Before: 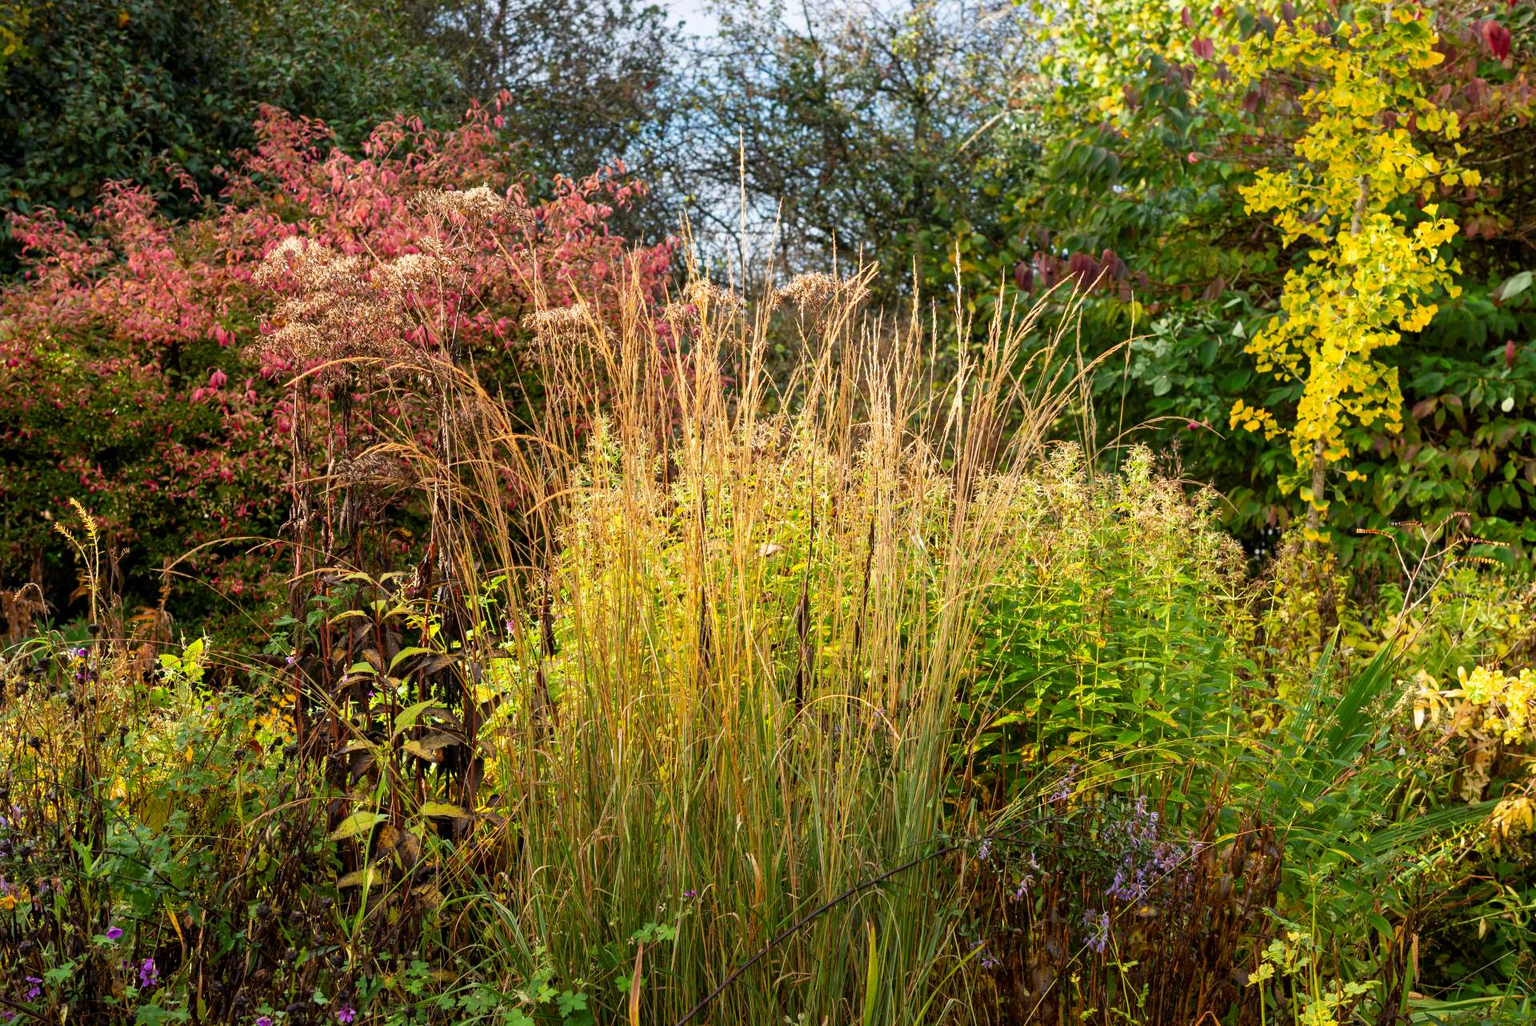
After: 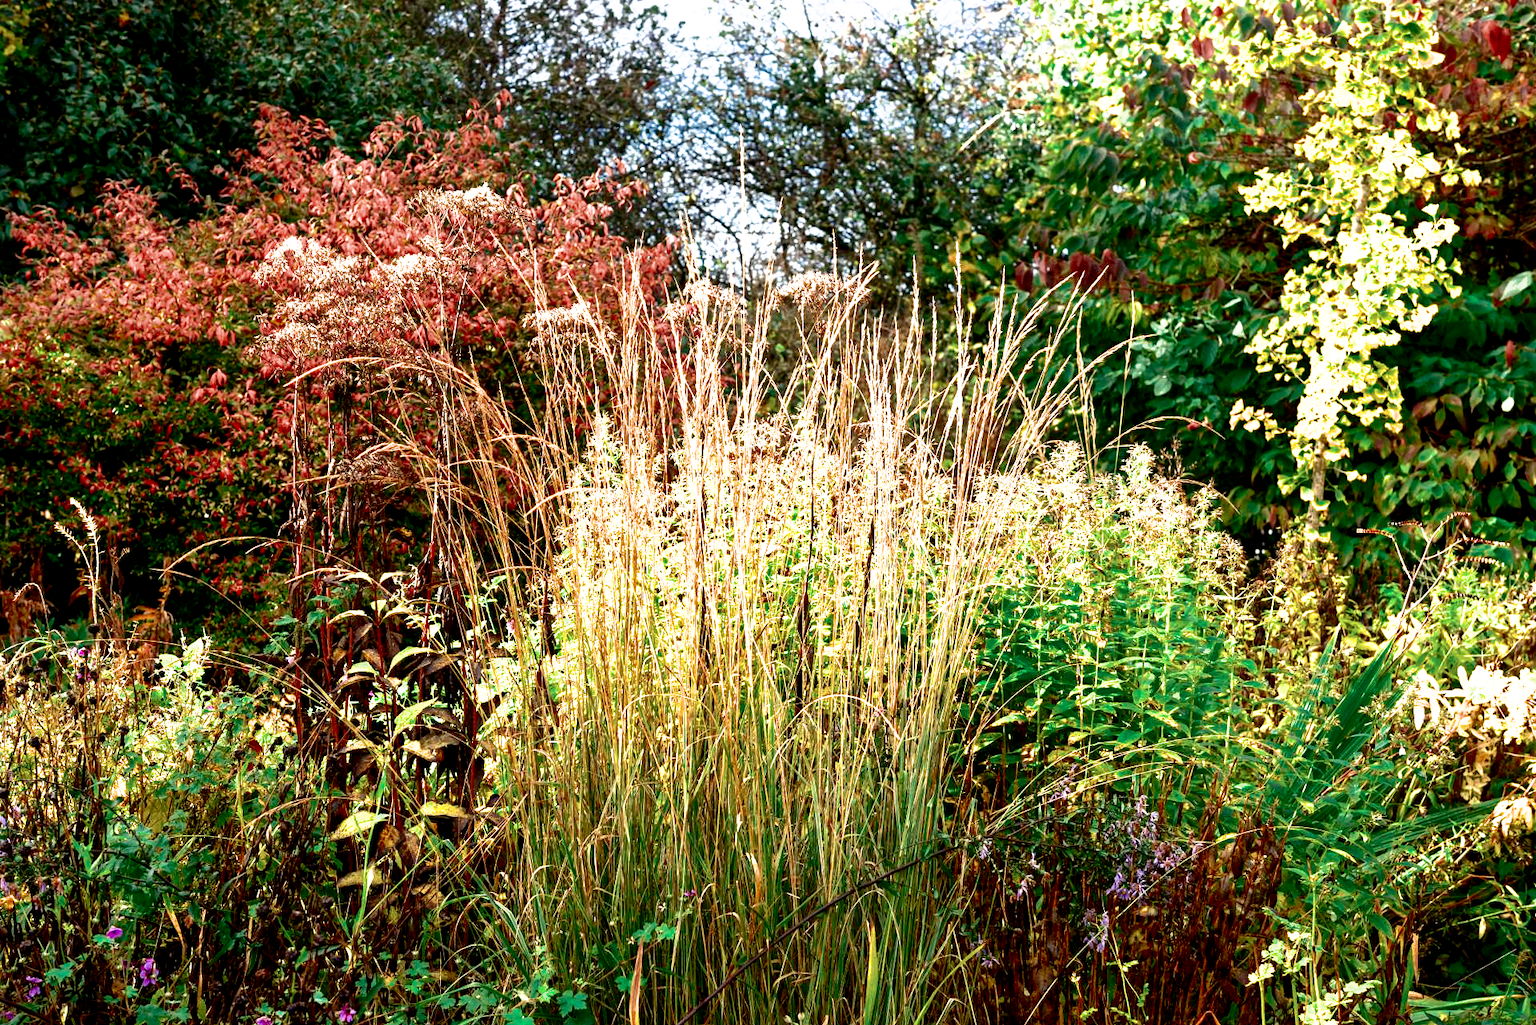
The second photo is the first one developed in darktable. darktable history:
exposure: black level correction 0, exposure 0.701 EV, compensate highlight preservation false
levels: levels [0, 0.435, 0.917]
filmic rgb: black relative exposure -8.68 EV, white relative exposure 2.65 EV, threshold 2.99 EV, target black luminance 0%, target white luminance 99.947%, hardness 6.27, latitude 75.31%, contrast 1.317, highlights saturation mix -5.54%, enable highlight reconstruction true
color zones: curves: ch0 [(0, 0.5) (0.125, 0.4) (0.25, 0.5) (0.375, 0.4) (0.5, 0.4) (0.625, 0.35) (0.75, 0.35) (0.875, 0.5)]; ch1 [(0, 0.35) (0.125, 0.45) (0.25, 0.35) (0.375, 0.35) (0.5, 0.35) (0.625, 0.35) (0.75, 0.45) (0.875, 0.35)]; ch2 [(0, 0.6) (0.125, 0.5) (0.25, 0.5) (0.375, 0.6) (0.5, 0.6) (0.625, 0.5) (0.75, 0.5) (0.875, 0.5)]
contrast brightness saturation: contrast 0.185, brightness -0.244, saturation 0.113
shadows and highlights: on, module defaults
